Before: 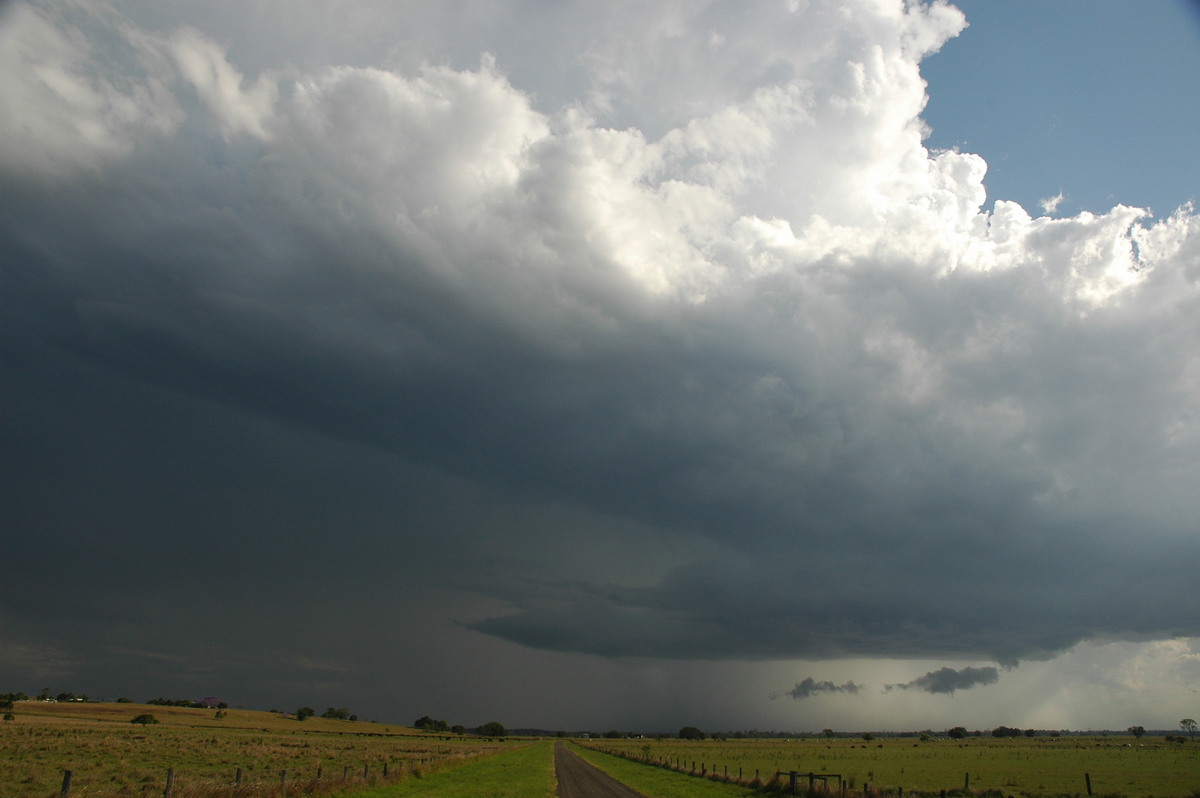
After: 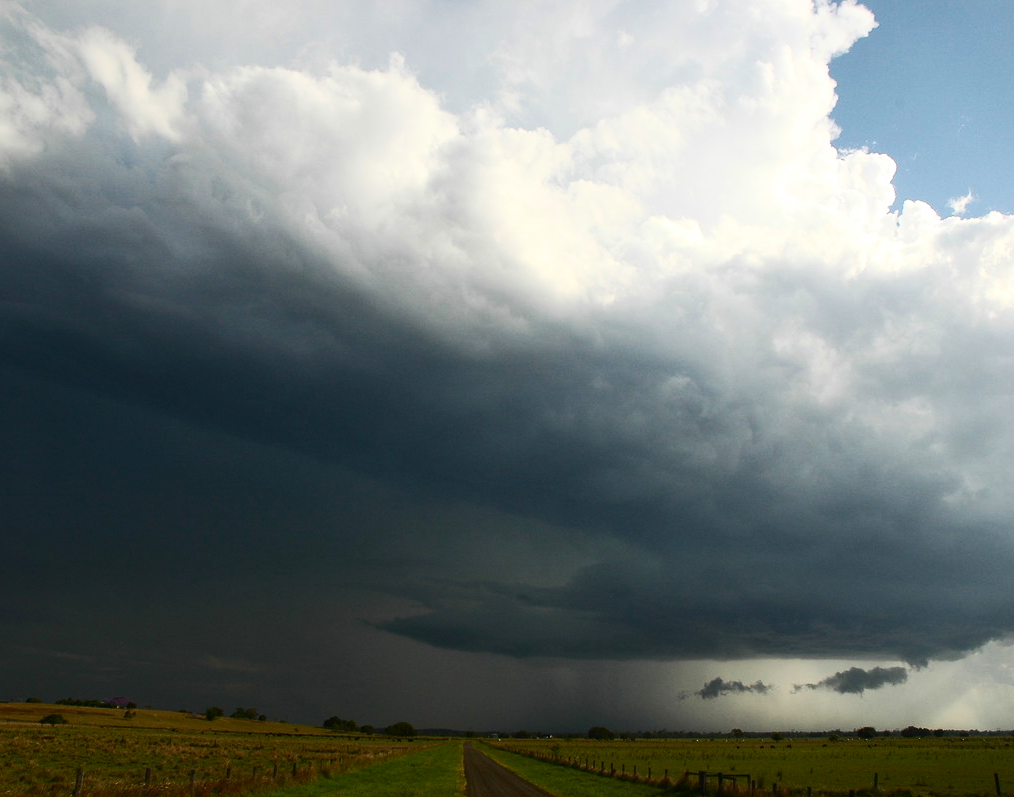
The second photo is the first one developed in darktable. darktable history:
contrast brightness saturation: contrast 0.407, brightness 0.1, saturation 0.212
crop: left 7.601%, right 7.846%
